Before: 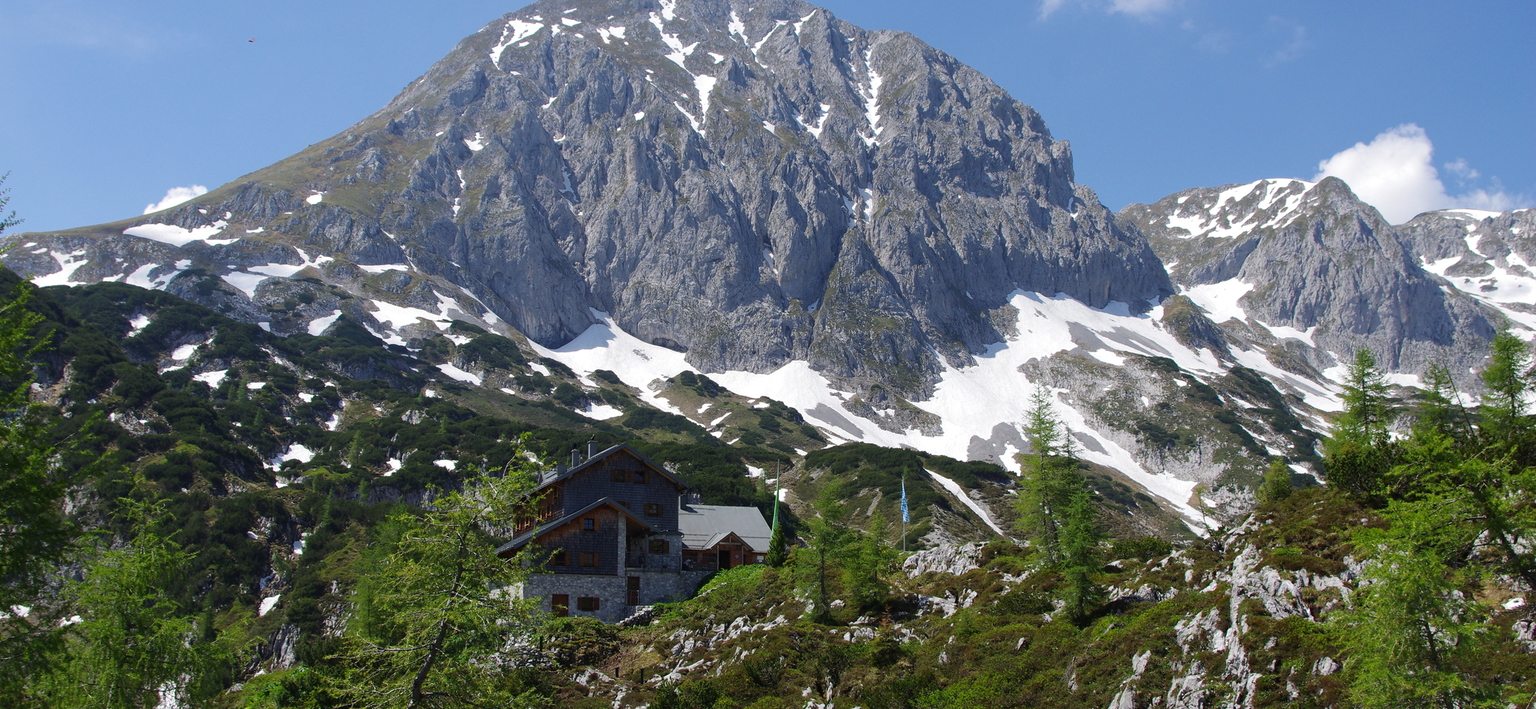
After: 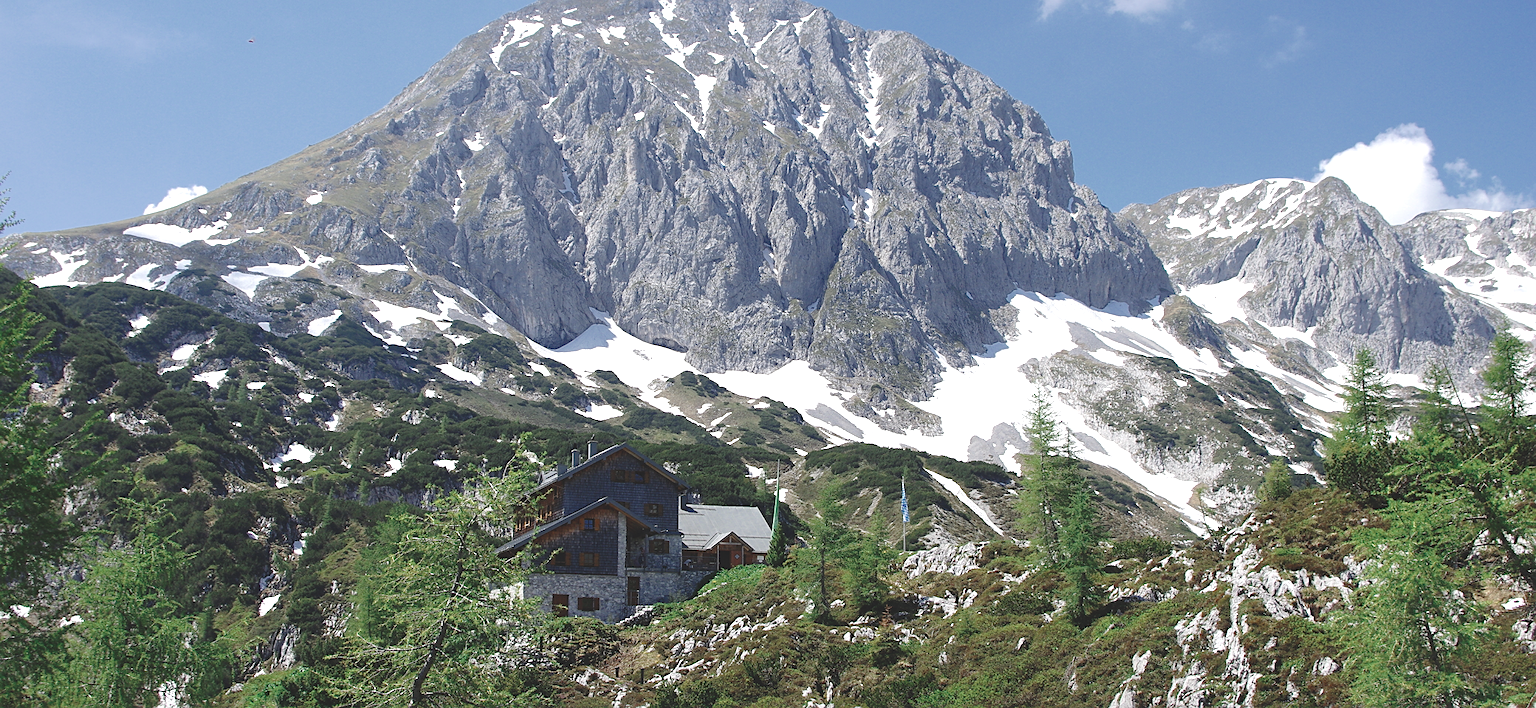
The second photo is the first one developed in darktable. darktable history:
levels: levels [0, 0.498, 0.996]
exposure: black level correction -0.002, exposure 0.54 EV, compensate highlight preservation false
sharpen: on, module defaults
tone curve: curves: ch0 [(0, 0) (0.003, 0.128) (0.011, 0.133) (0.025, 0.133) (0.044, 0.141) (0.069, 0.152) (0.1, 0.169) (0.136, 0.201) (0.177, 0.239) (0.224, 0.294) (0.277, 0.358) (0.335, 0.428) (0.399, 0.488) (0.468, 0.55) (0.543, 0.611) (0.623, 0.678) (0.709, 0.755) (0.801, 0.843) (0.898, 0.91) (1, 1)], preserve colors none
color zones: curves: ch0 [(0, 0.5) (0.125, 0.4) (0.25, 0.5) (0.375, 0.4) (0.5, 0.4) (0.625, 0.35) (0.75, 0.35) (0.875, 0.5)]; ch1 [(0, 0.35) (0.125, 0.45) (0.25, 0.35) (0.375, 0.35) (0.5, 0.35) (0.625, 0.35) (0.75, 0.45) (0.875, 0.35)]; ch2 [(0, 0.6) (0.125, 0.5) (0.25, 0.5) (0.375, 0.6) (0.5, 0.6) (0.625, 0.5) (0.75, 0.5) (0.875, 0.5)]
